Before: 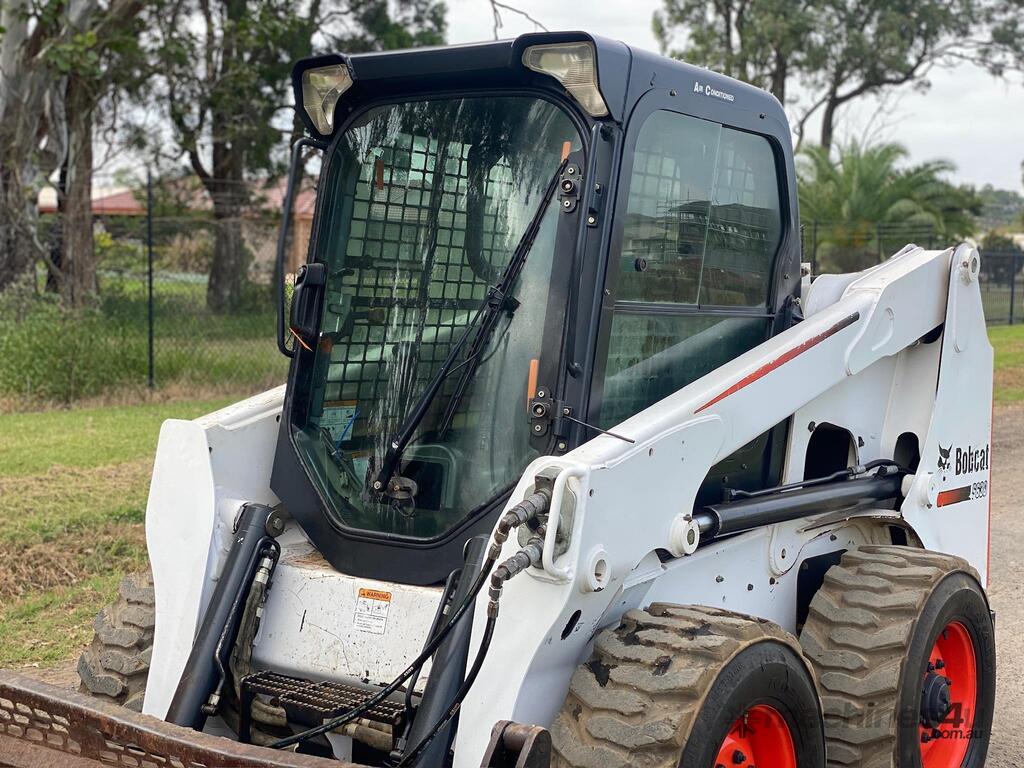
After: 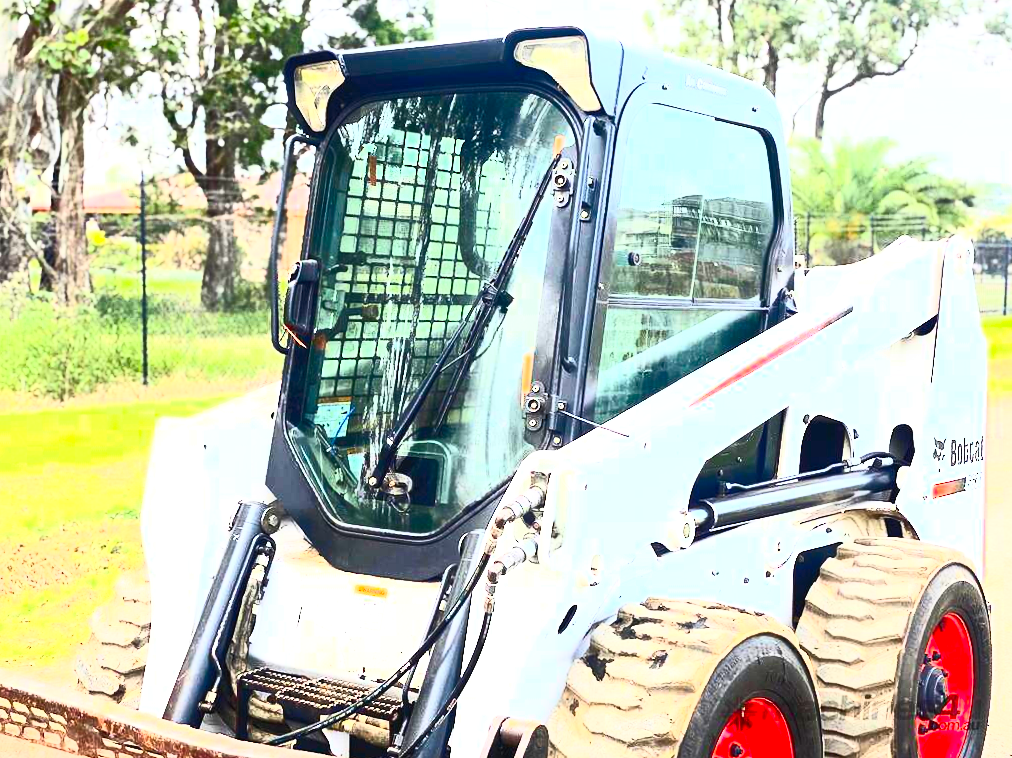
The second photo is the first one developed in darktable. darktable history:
rotate and perspective: rotation -0.45°, automatic cropping original format, crop left 0.008, crop right 0.992, crop top 0.012, crop bottom 0.988
exposure: black level correction 0, exposure 1.4 EV, compensate highlight preservation false
contrast brightness saturation: contrast 0.83, brightness 0.59, saturation 0.59
